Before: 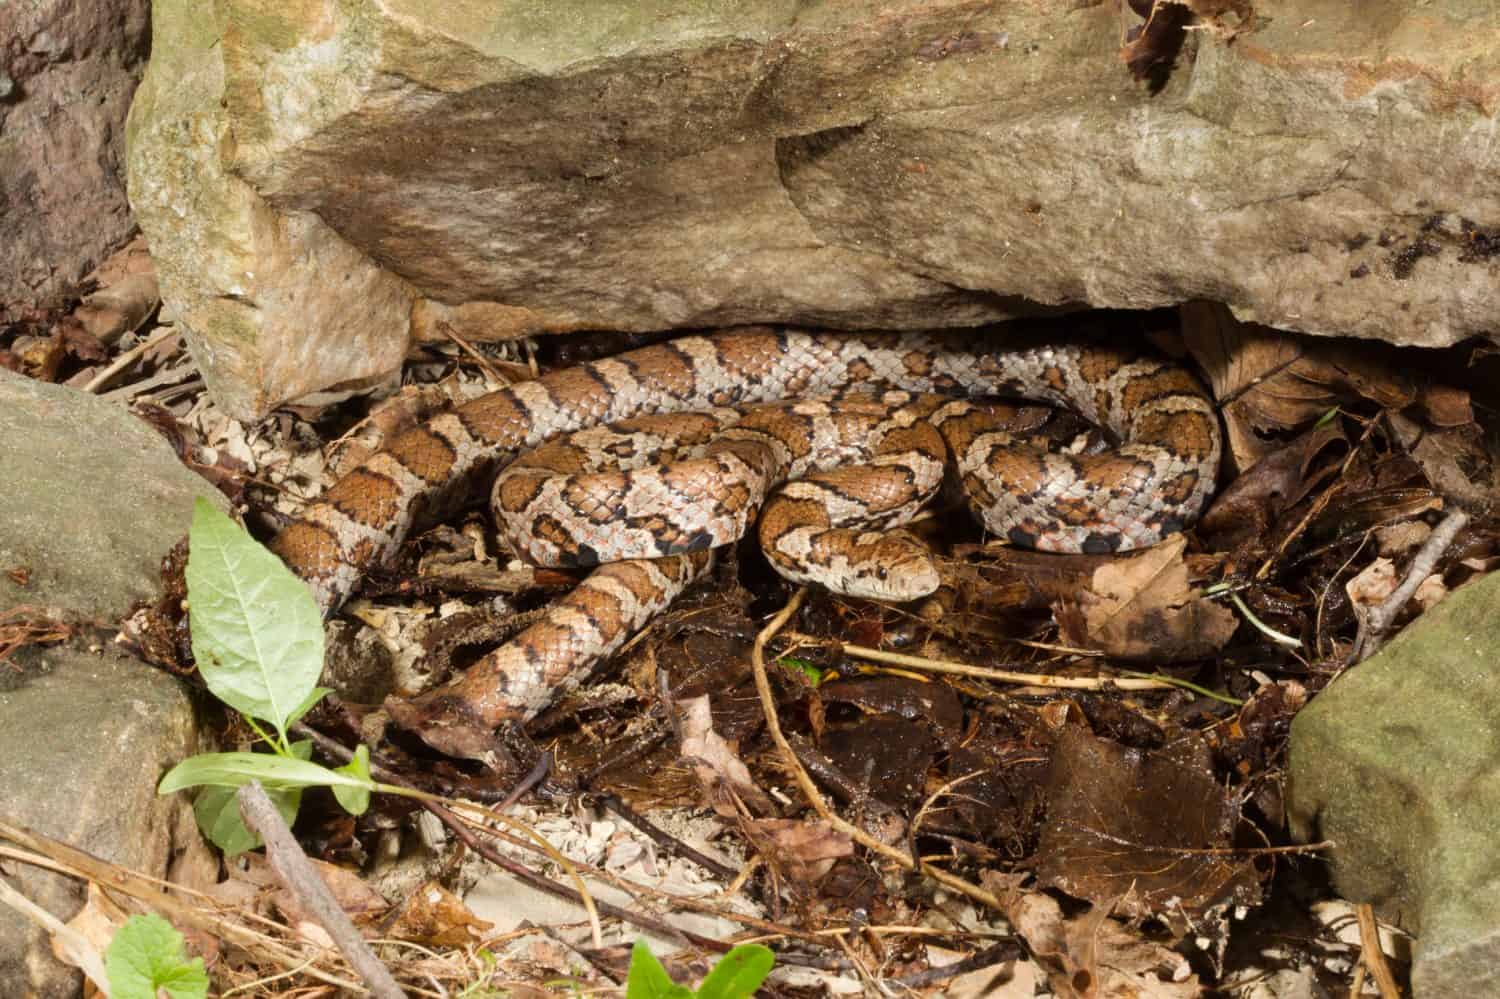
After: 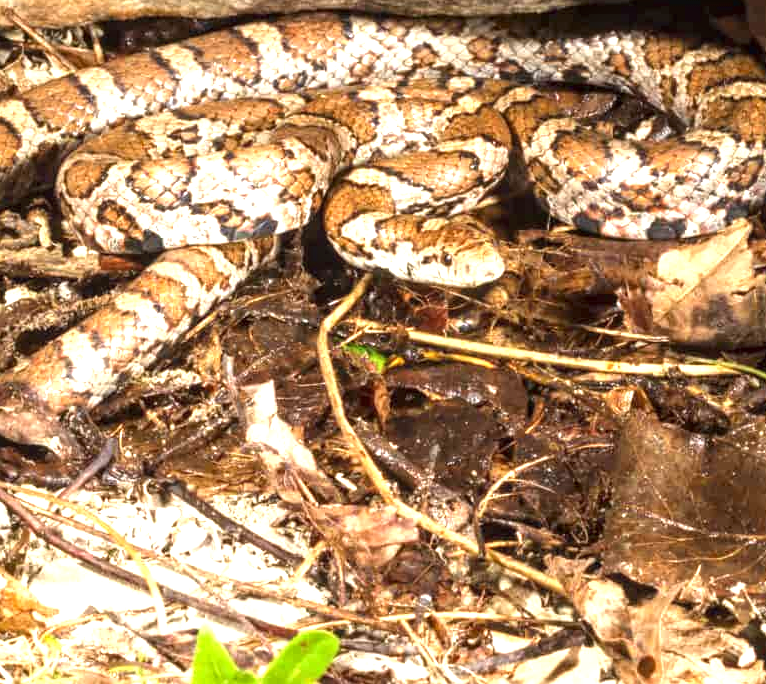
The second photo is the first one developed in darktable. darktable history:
local contrast: on, module defaults
exposure: black level correction 0, exposure 1.372 EV, compensate exposure bias true, compensate highlight preservation false
crop and rotate: left 29.059%, top 31.463%, right 19.862%
